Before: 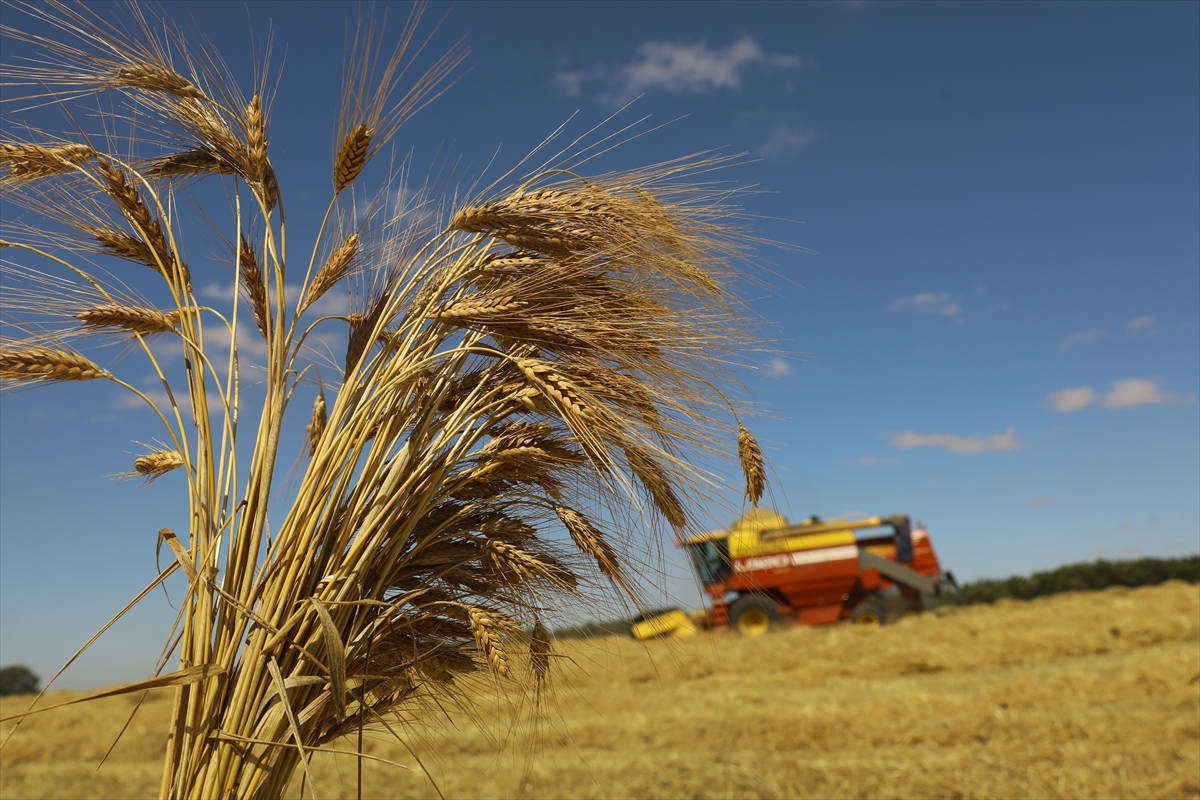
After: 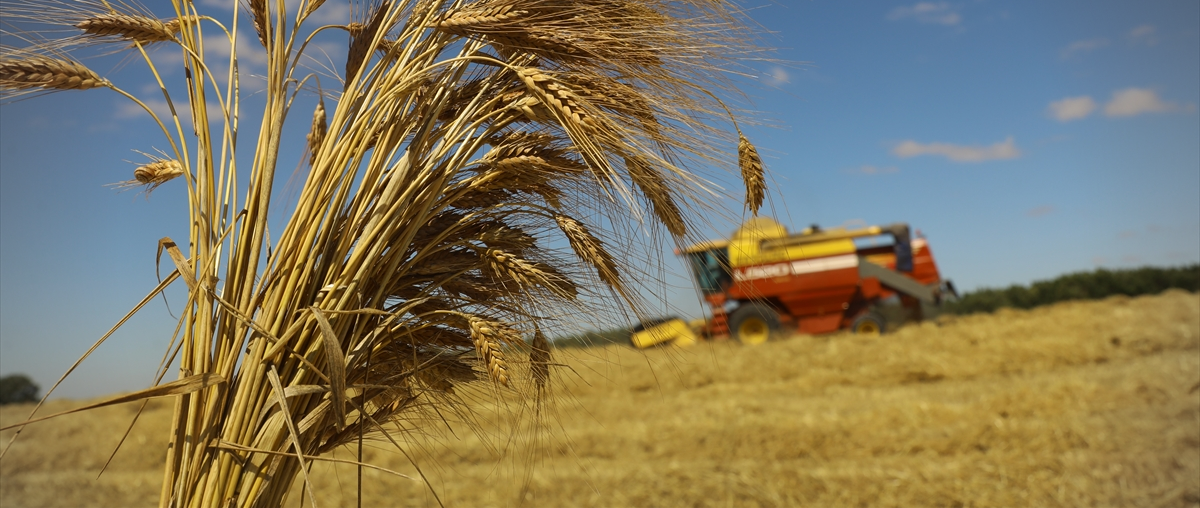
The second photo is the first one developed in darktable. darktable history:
vignetting: on, module defaults
crop and rotate: top 36.435%
